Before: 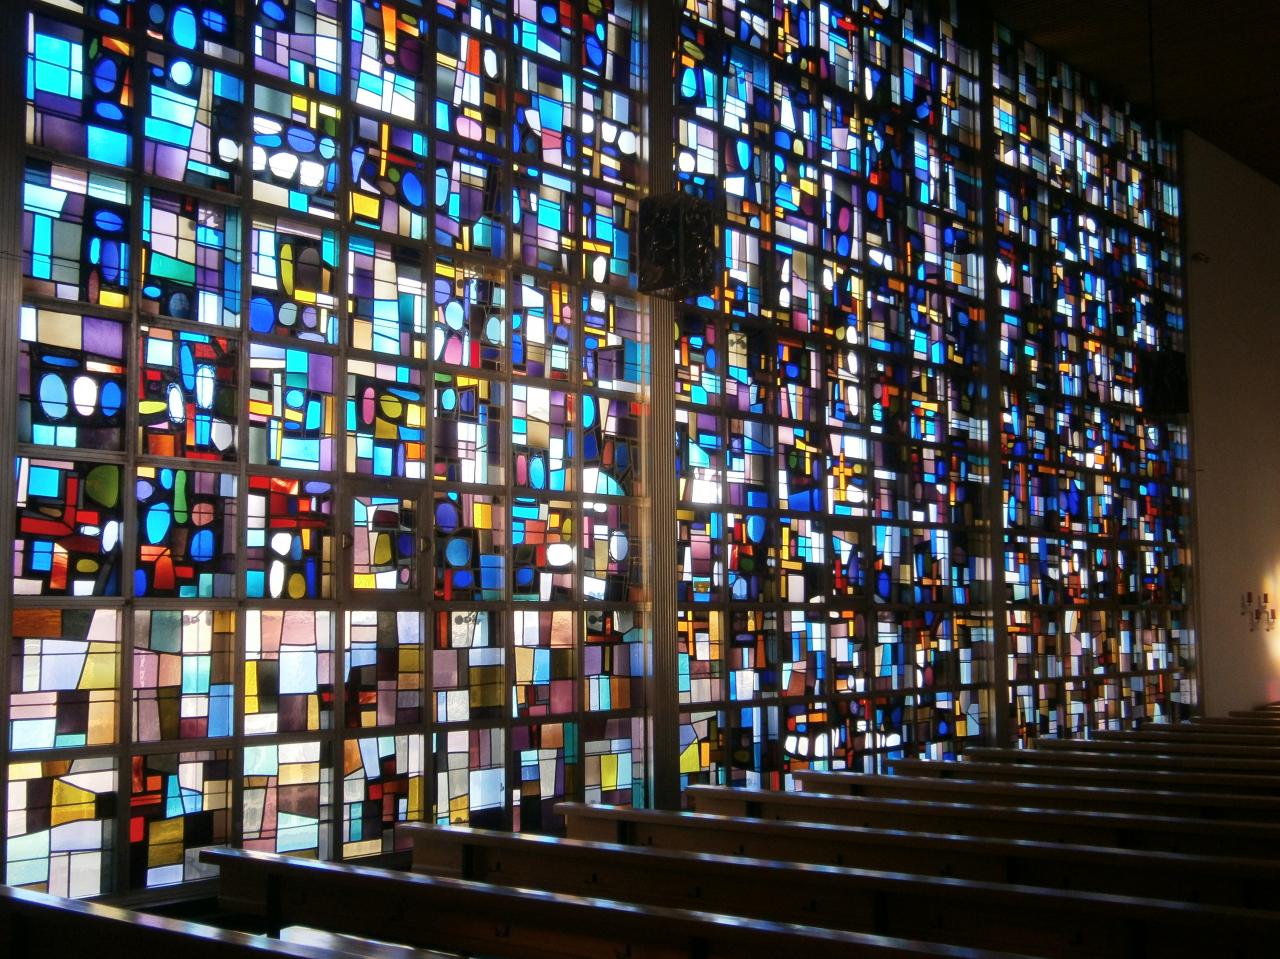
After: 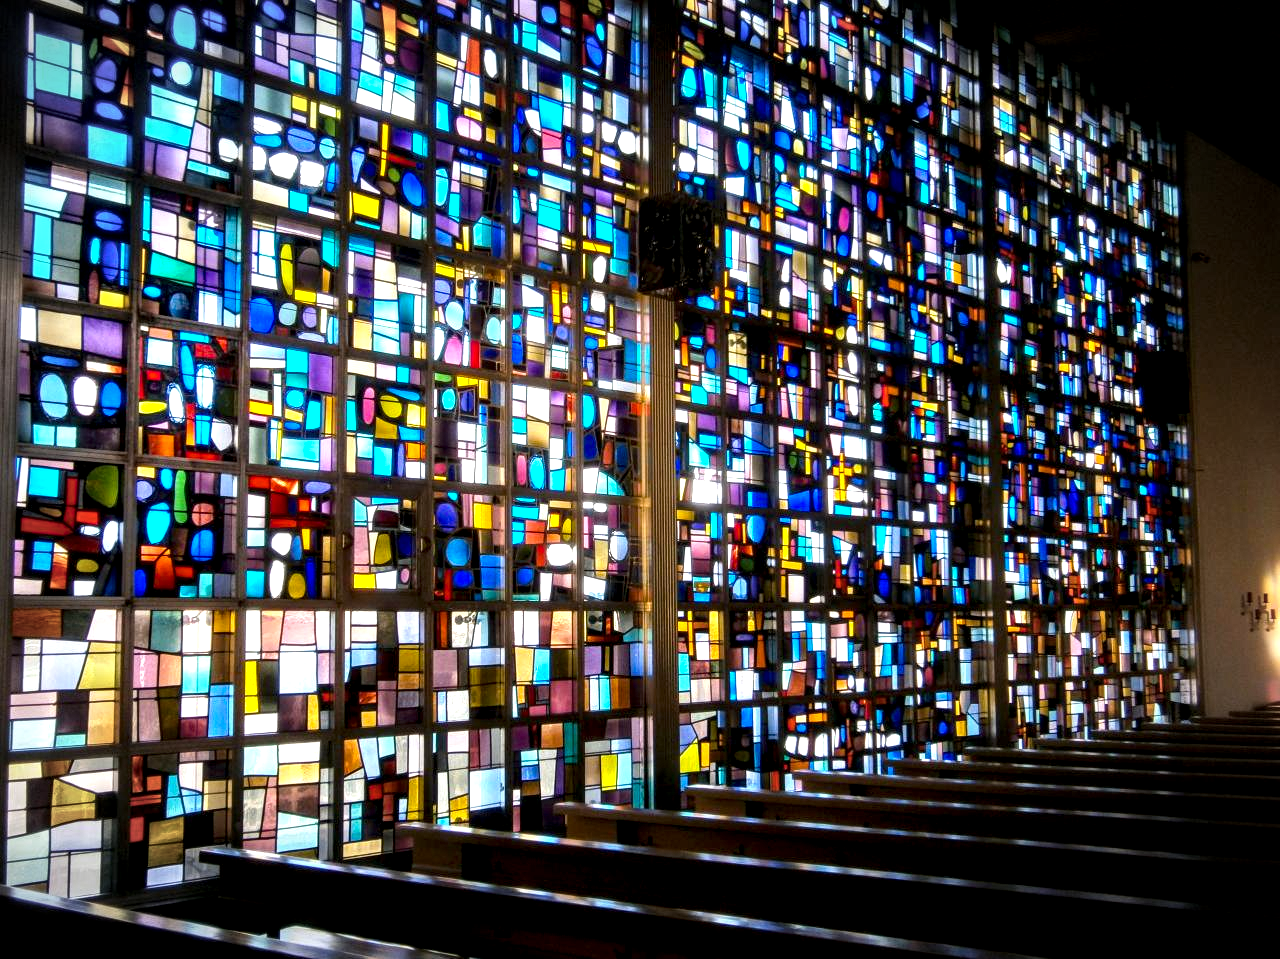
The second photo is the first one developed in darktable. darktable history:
local contrast: highlights 80%, shadows 57%, detail 175%, midtone range 0.602
color balance rgb: linear chroma grading › global chroma 15%, perceptual saturation grading › global saturation 30%
vignetting: automatic ratio true
